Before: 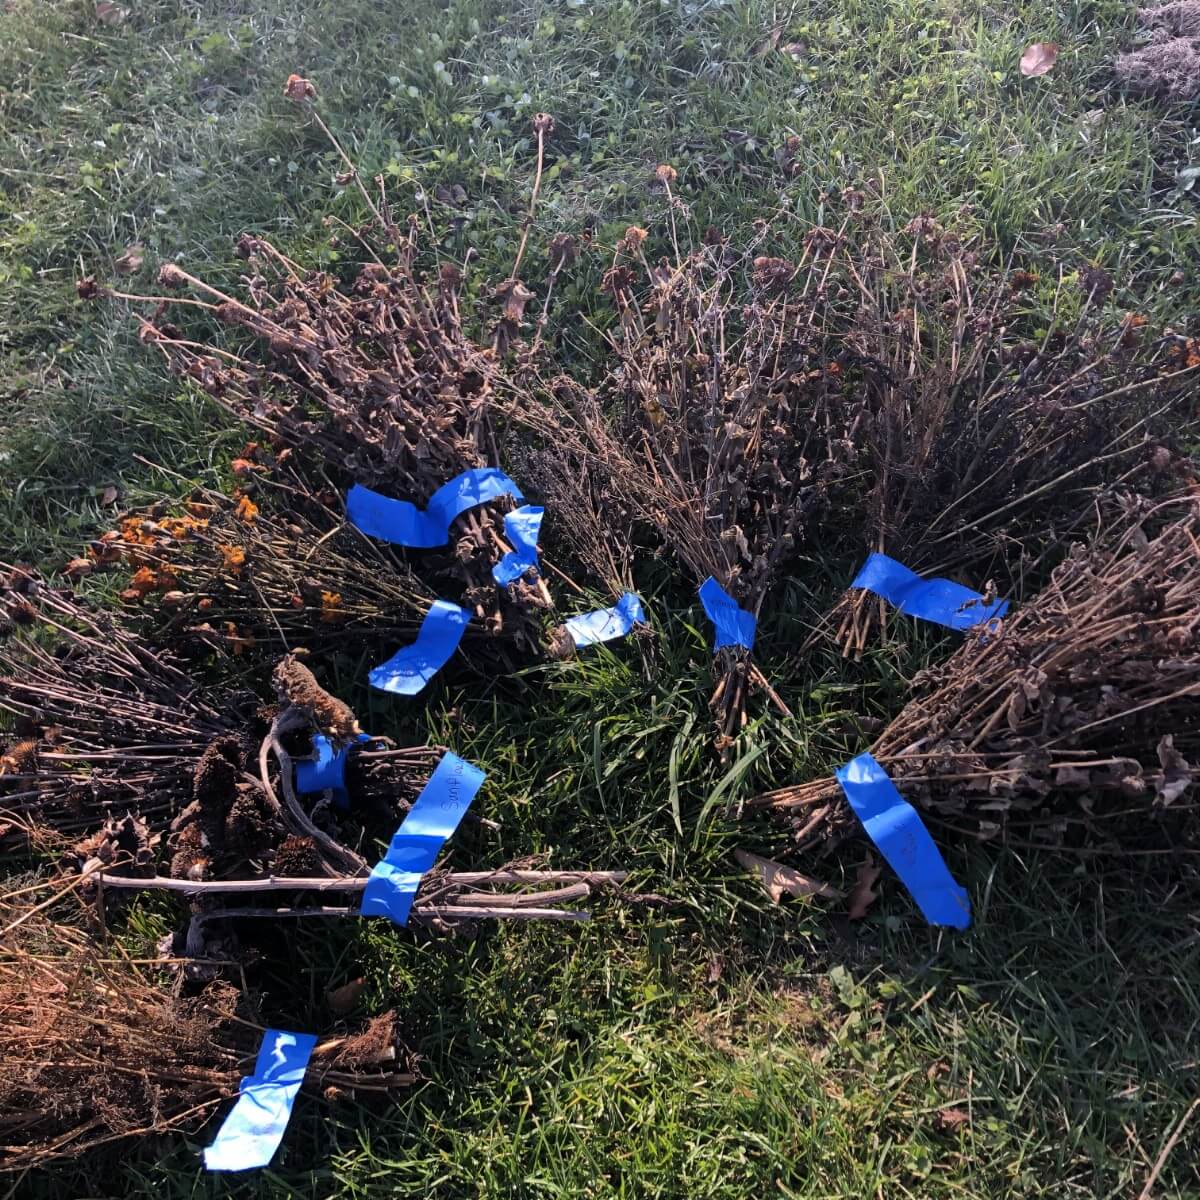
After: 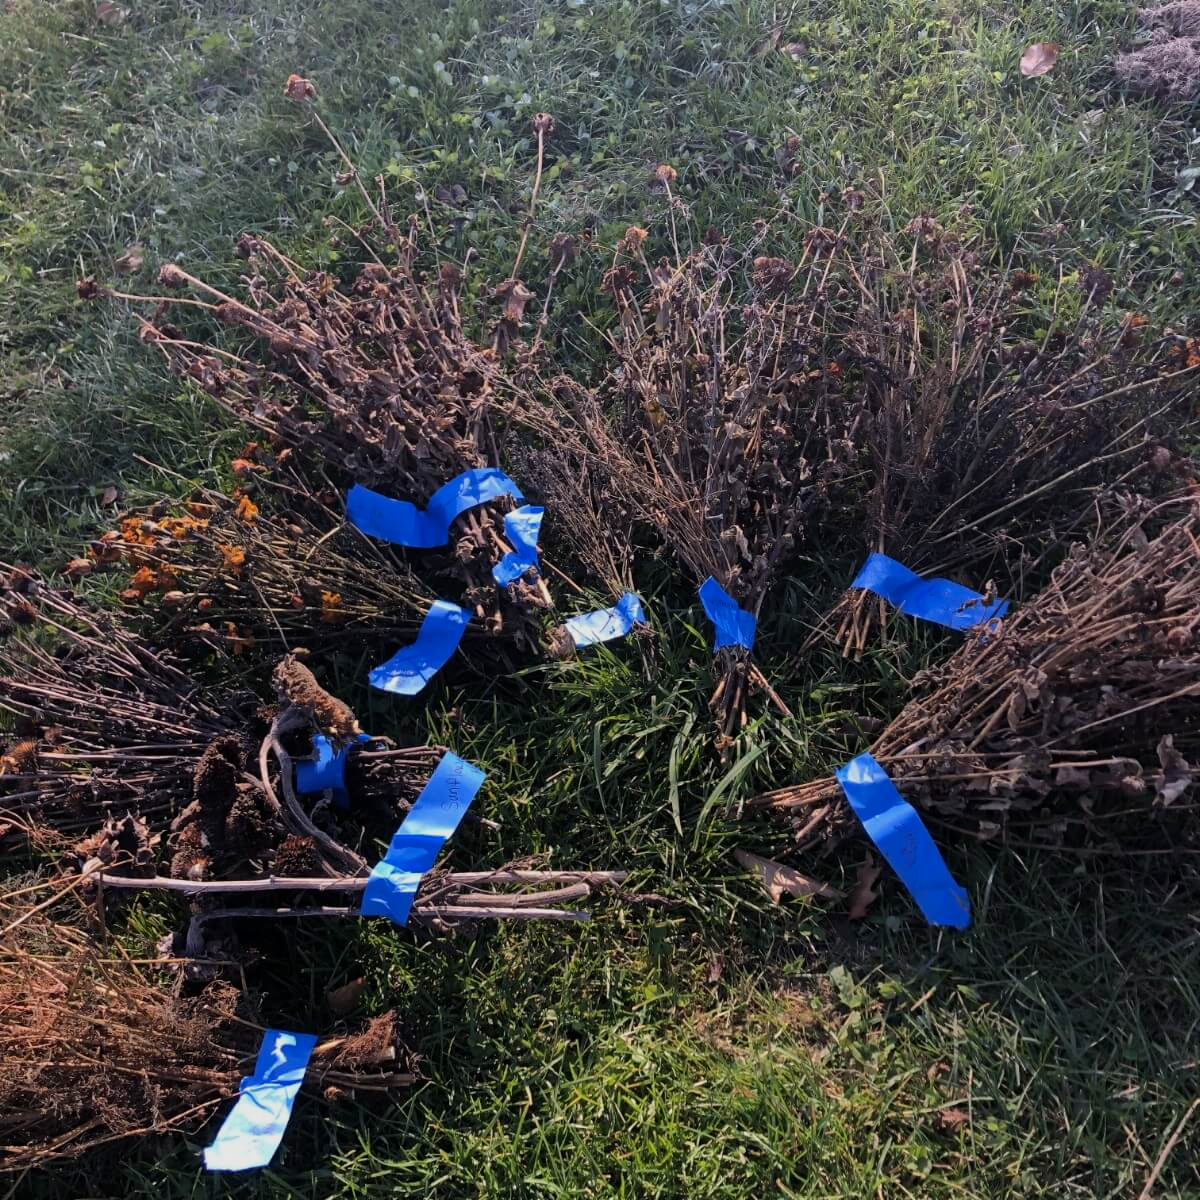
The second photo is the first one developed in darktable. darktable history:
shadows and highlights: radius 122.35, shadows 21.87, white point adjustment -9.62, highlights -14.66, soften with gaussian
